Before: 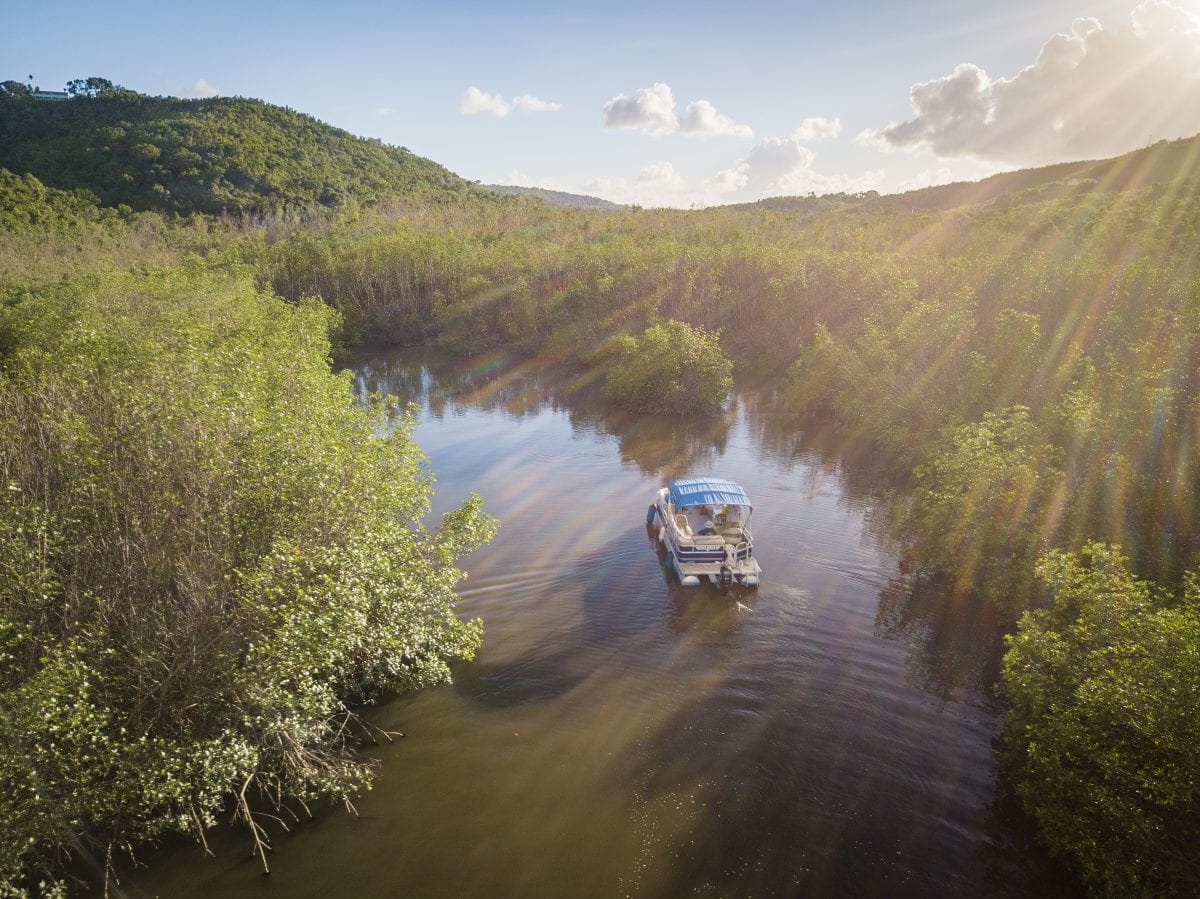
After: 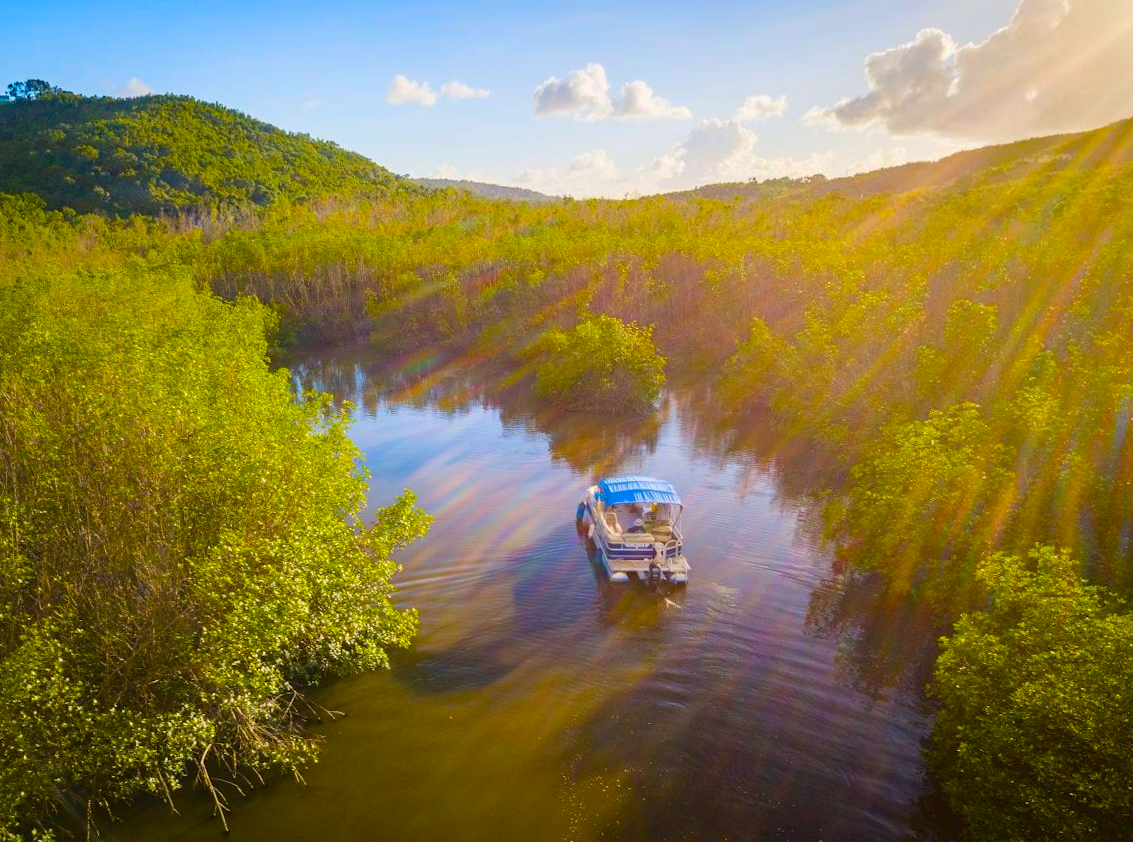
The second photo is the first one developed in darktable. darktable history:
color balance rgb: linear chroma grading › global chroma 42%, perceptual saturation grading › global saturation 42%, global vibrance 33%
rotate and perspective: rotation 0.062°, lens shift (vertical) 0.115, lens shift (horizontal) -0.133, crop left 0.047, crop right 0.94, crop top 0.061, crop bottom 0.94
